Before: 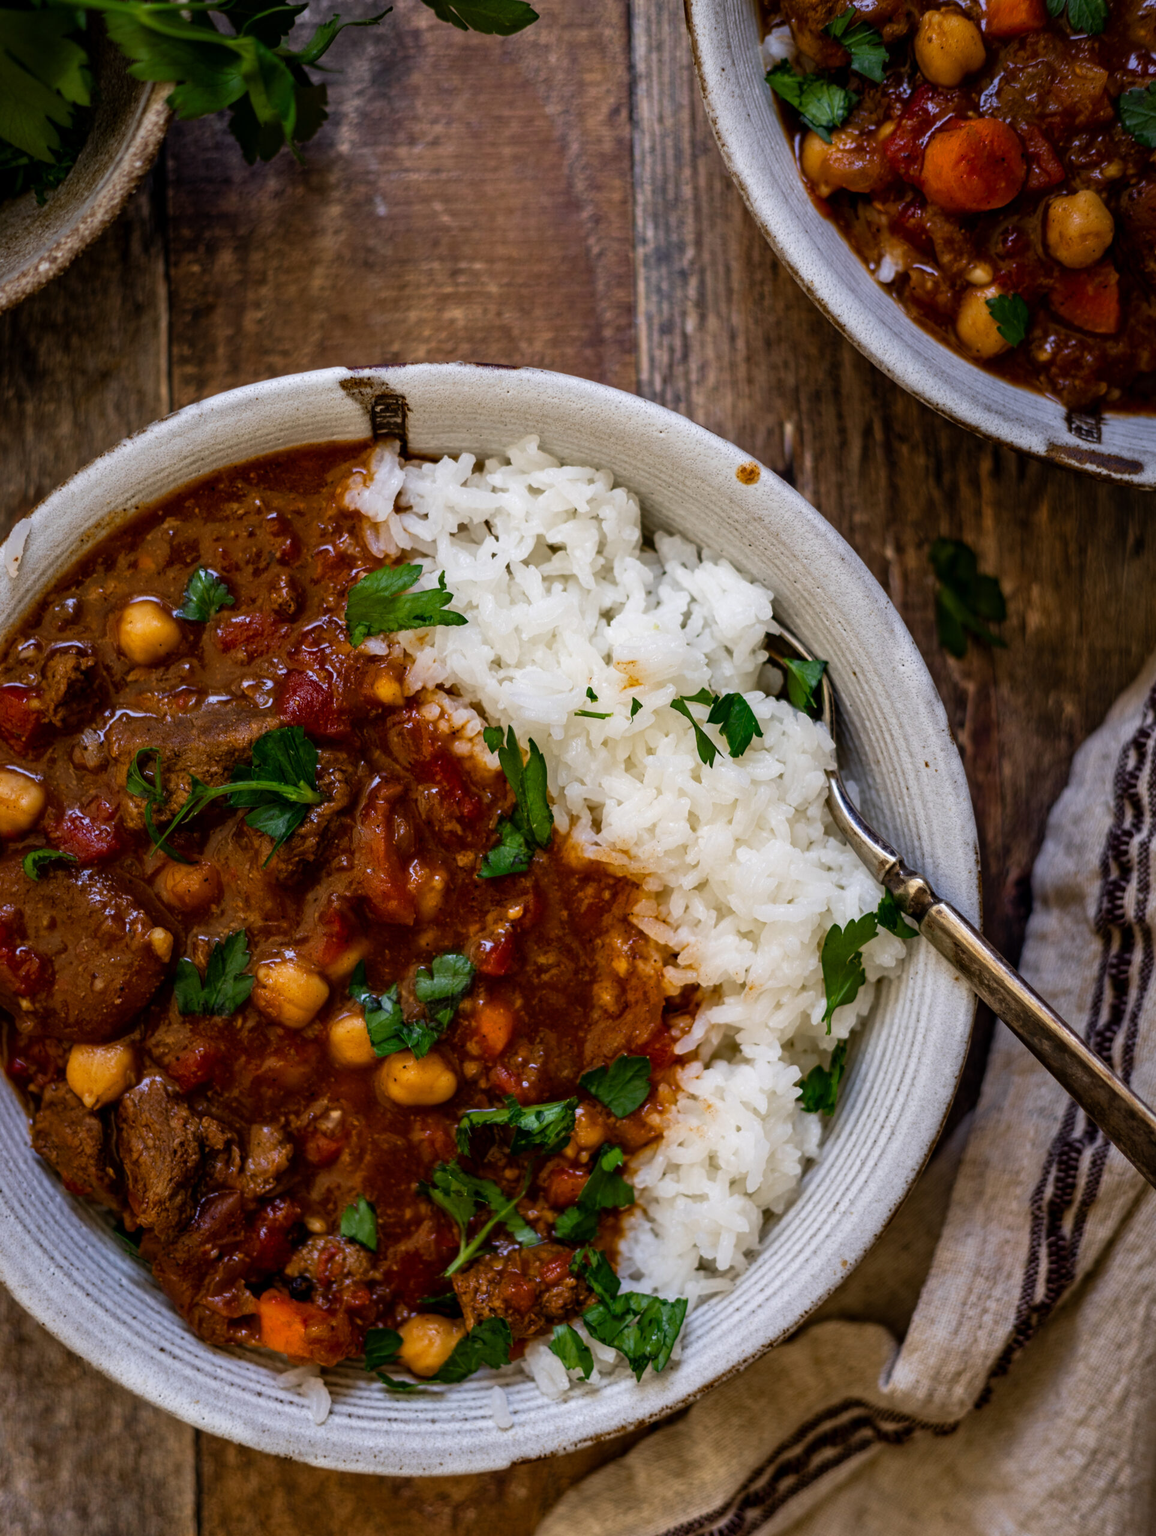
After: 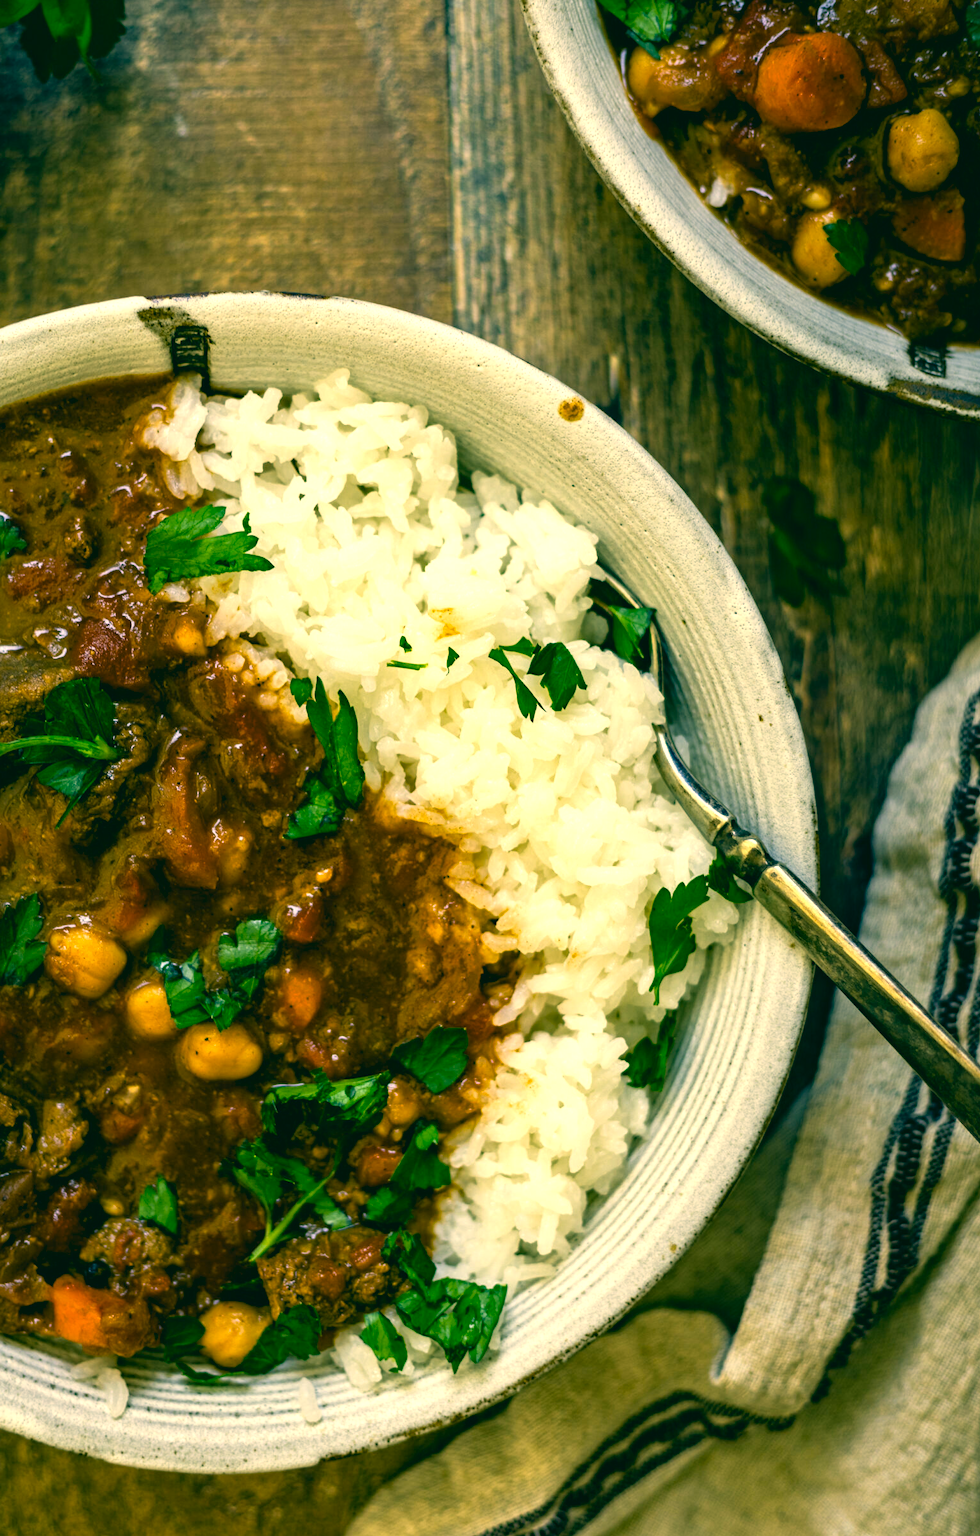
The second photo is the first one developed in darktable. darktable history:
color correction: highlights a* 1.87, highlights b* 34.11, shadows a* -36.25, shadows b* -5.97
crop and rotate: left 18.166%, top 5.732%, right 1.834%
exposure: exposure 0.776 EV, compensate highlight preservation false
